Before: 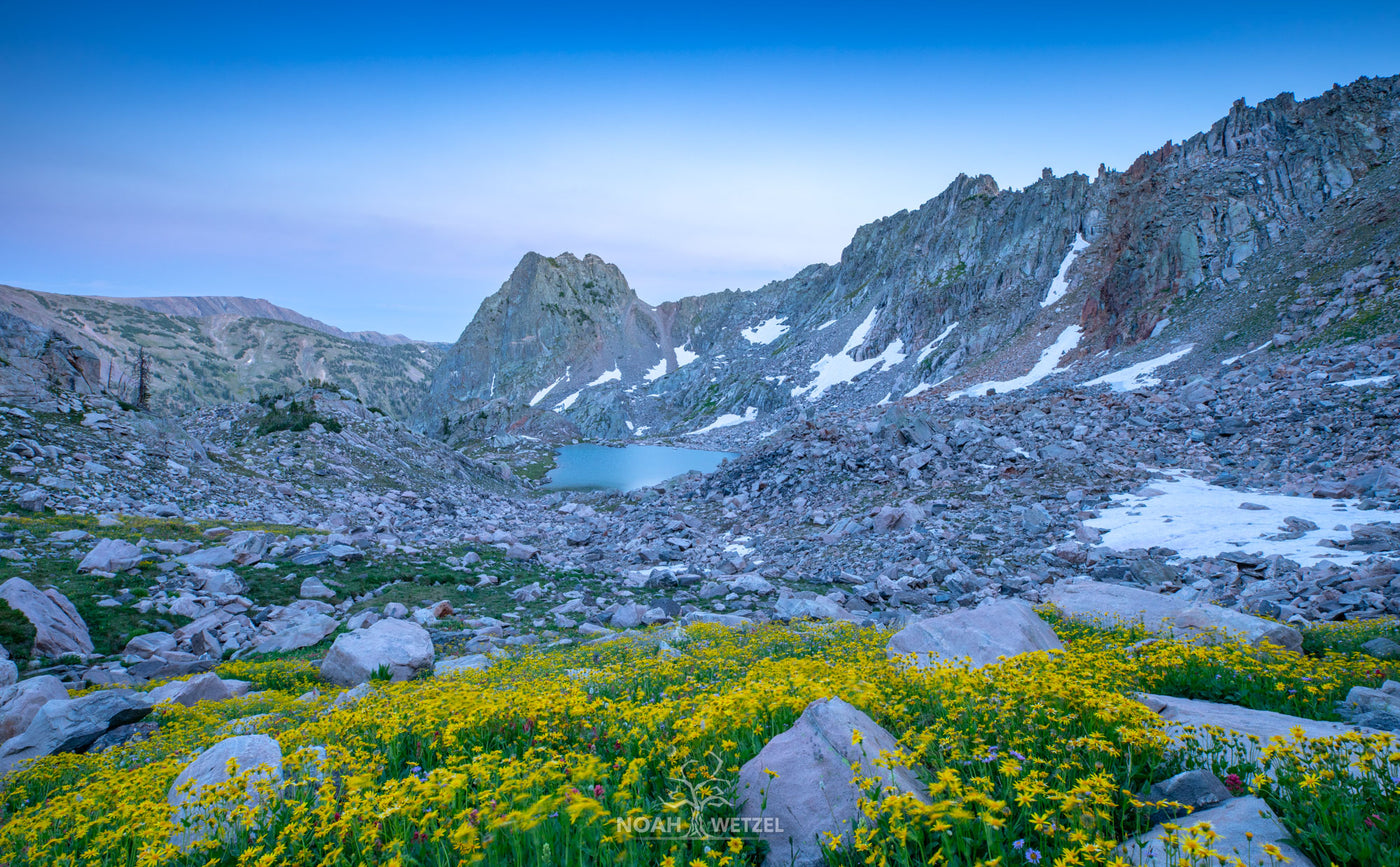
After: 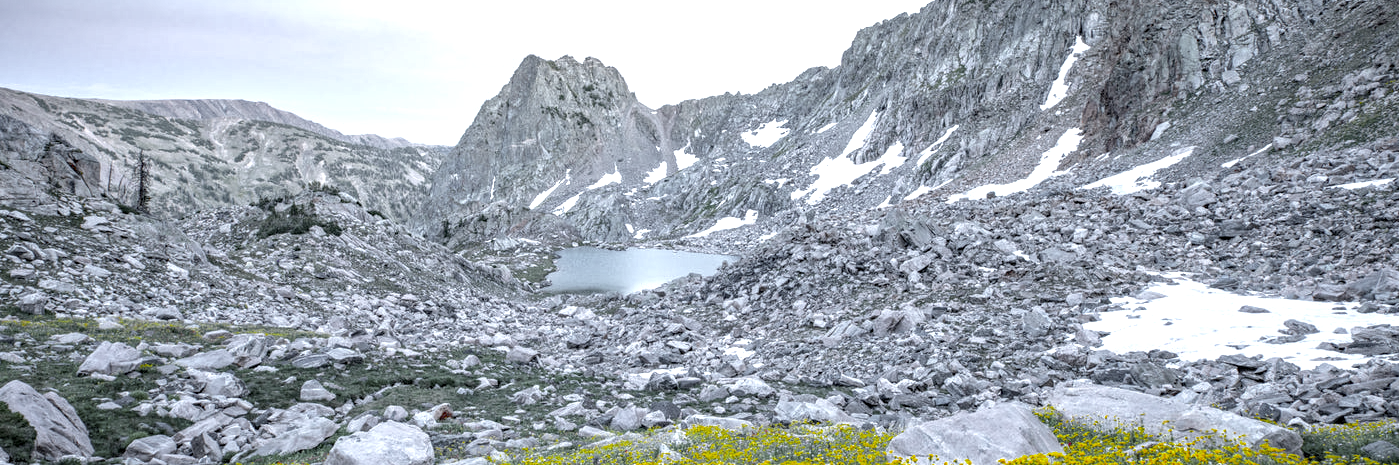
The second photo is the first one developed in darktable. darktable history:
exposure: black level correction 0.001, exposure 0.961 EV, compensate highlight preservation false
crop and rotate: top 22.879%, bottom 23.442%
color zones: curves: ch0 [(0.004, 0.388) (0.125, 0.392) (0.25, 0.404) (0.375, 0.5) (0.5, 0.5) (0.625, 0.5) (0.75, 0.5) (0.875, 0.5)]; ch1 [(0, 0.5) (0.125, 0.5) (0.25, 0.5) (0.375, 0.124) (0.524, 0.124) (0.645, 0.128) (0.789, 0.132) (0.914, 0.096) (0.998, 0.068)]
haze removal: compatibility mode true, adaptive false
local contrast: on, module defaults
